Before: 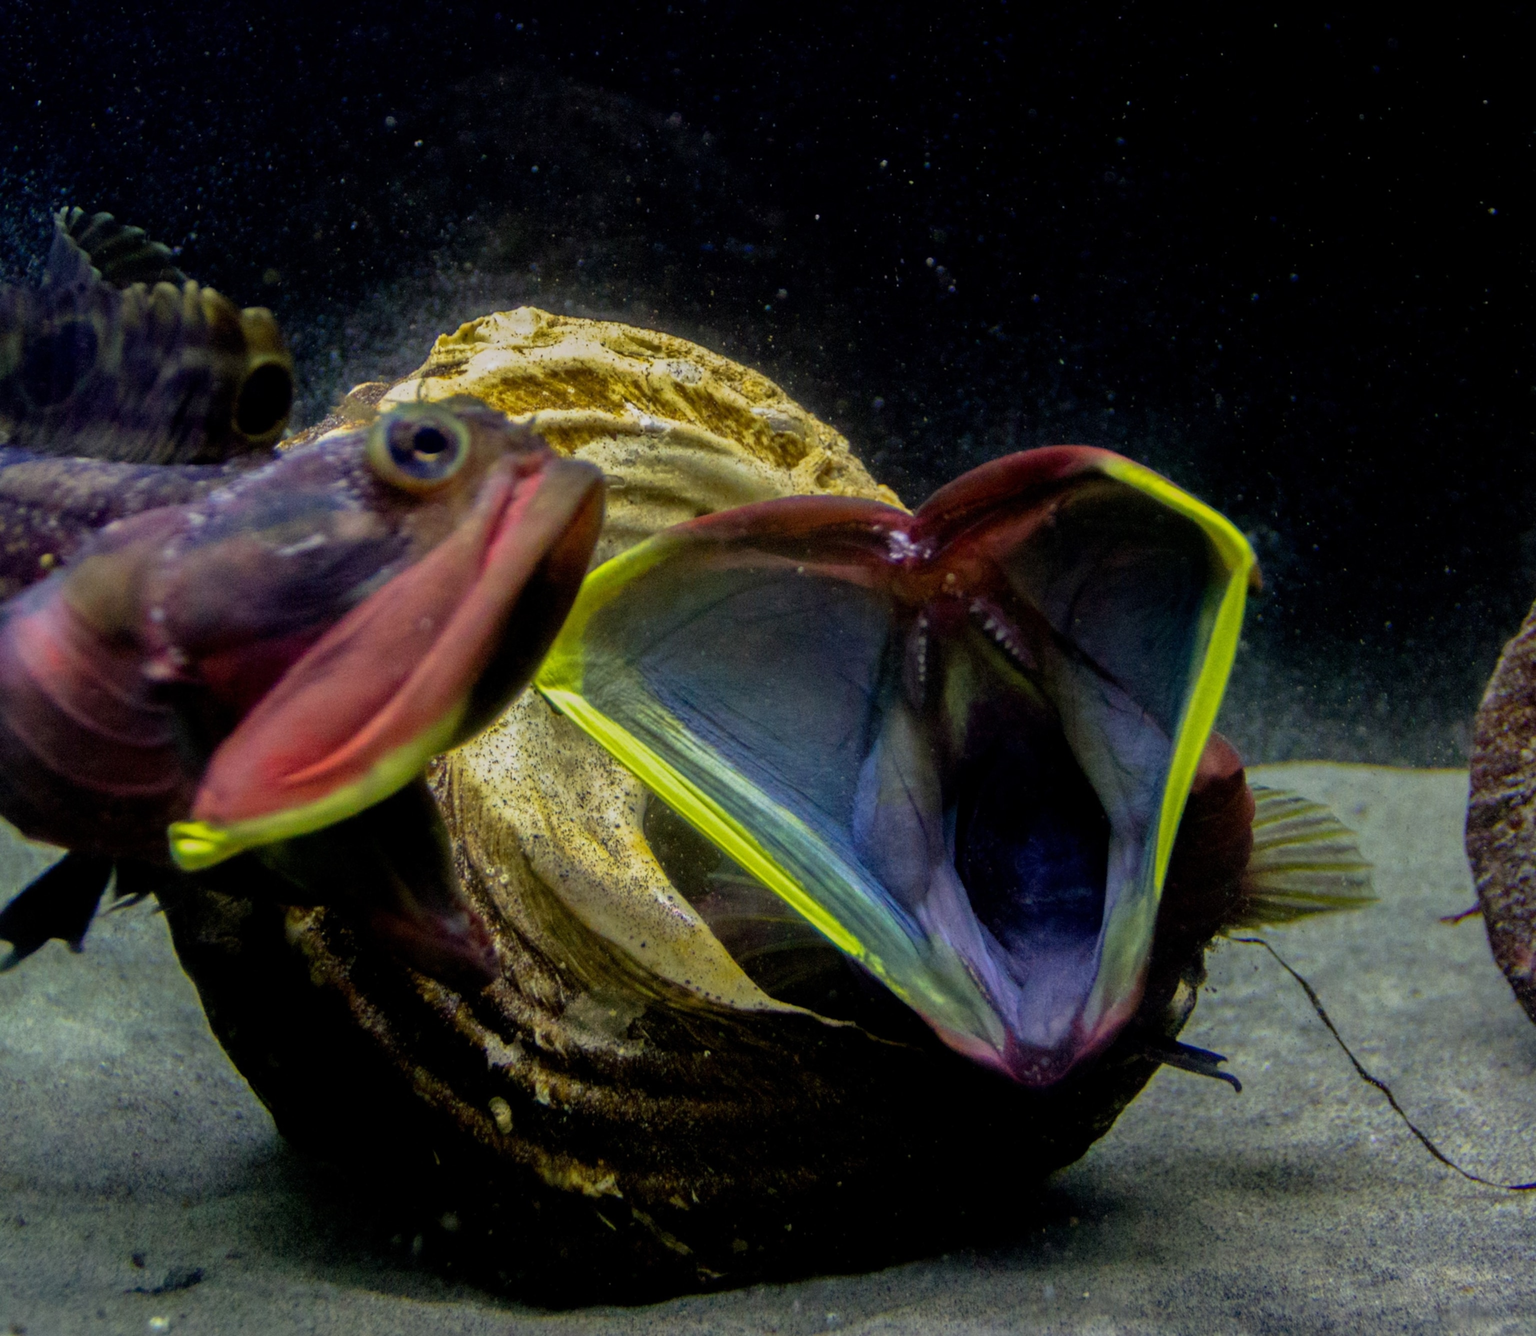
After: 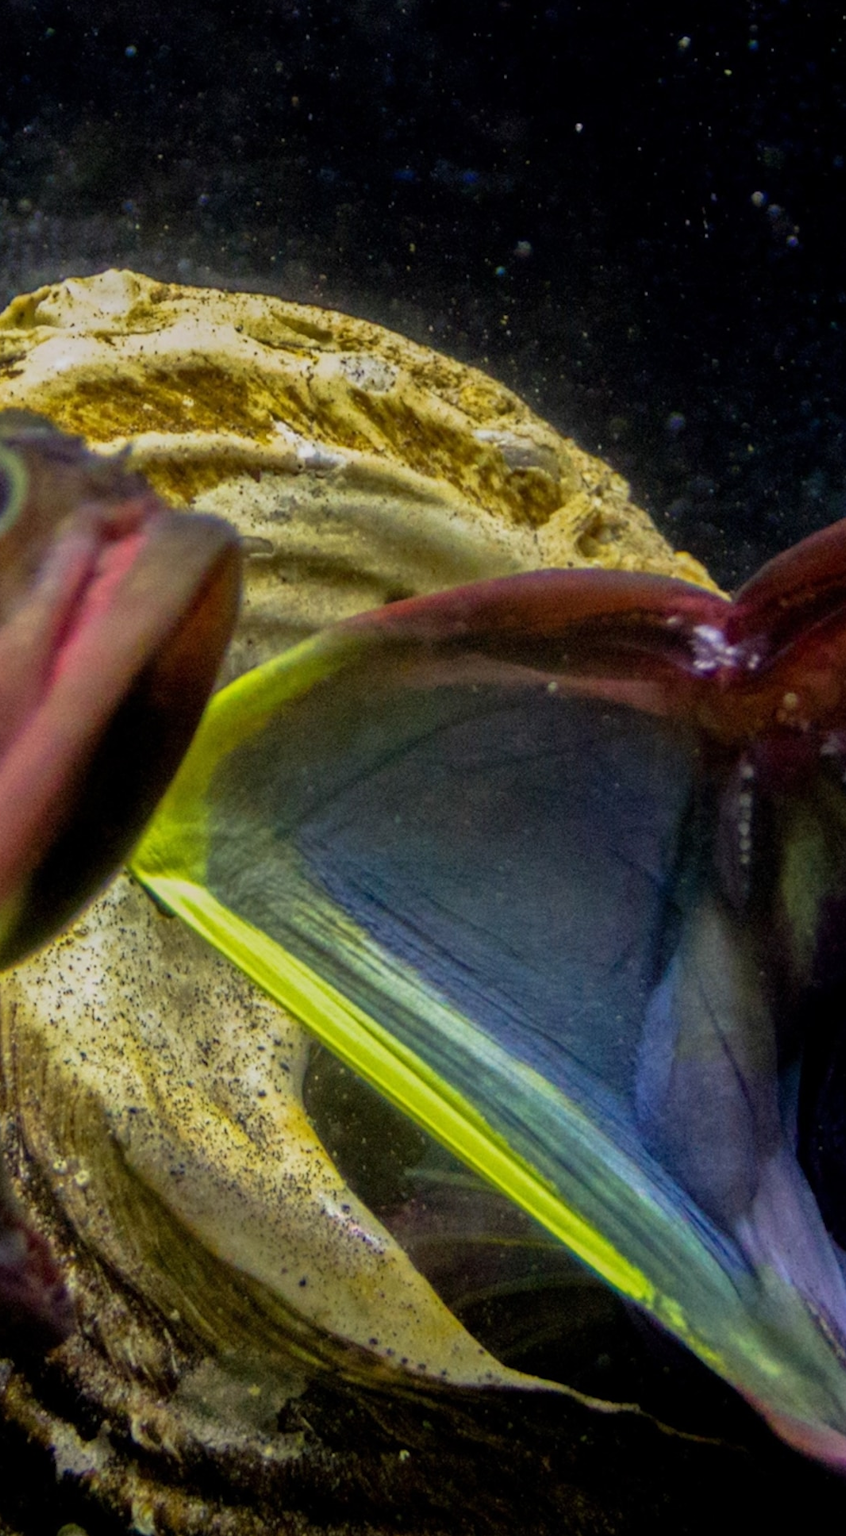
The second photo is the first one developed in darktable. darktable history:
crop and rotate: left 29.462%, top 10.269%, right 35.781%, bottom 17.296%
tone equalizer: edges refinement/feathering 500, mask exposure compensation -1.57 EV, preserve details no
